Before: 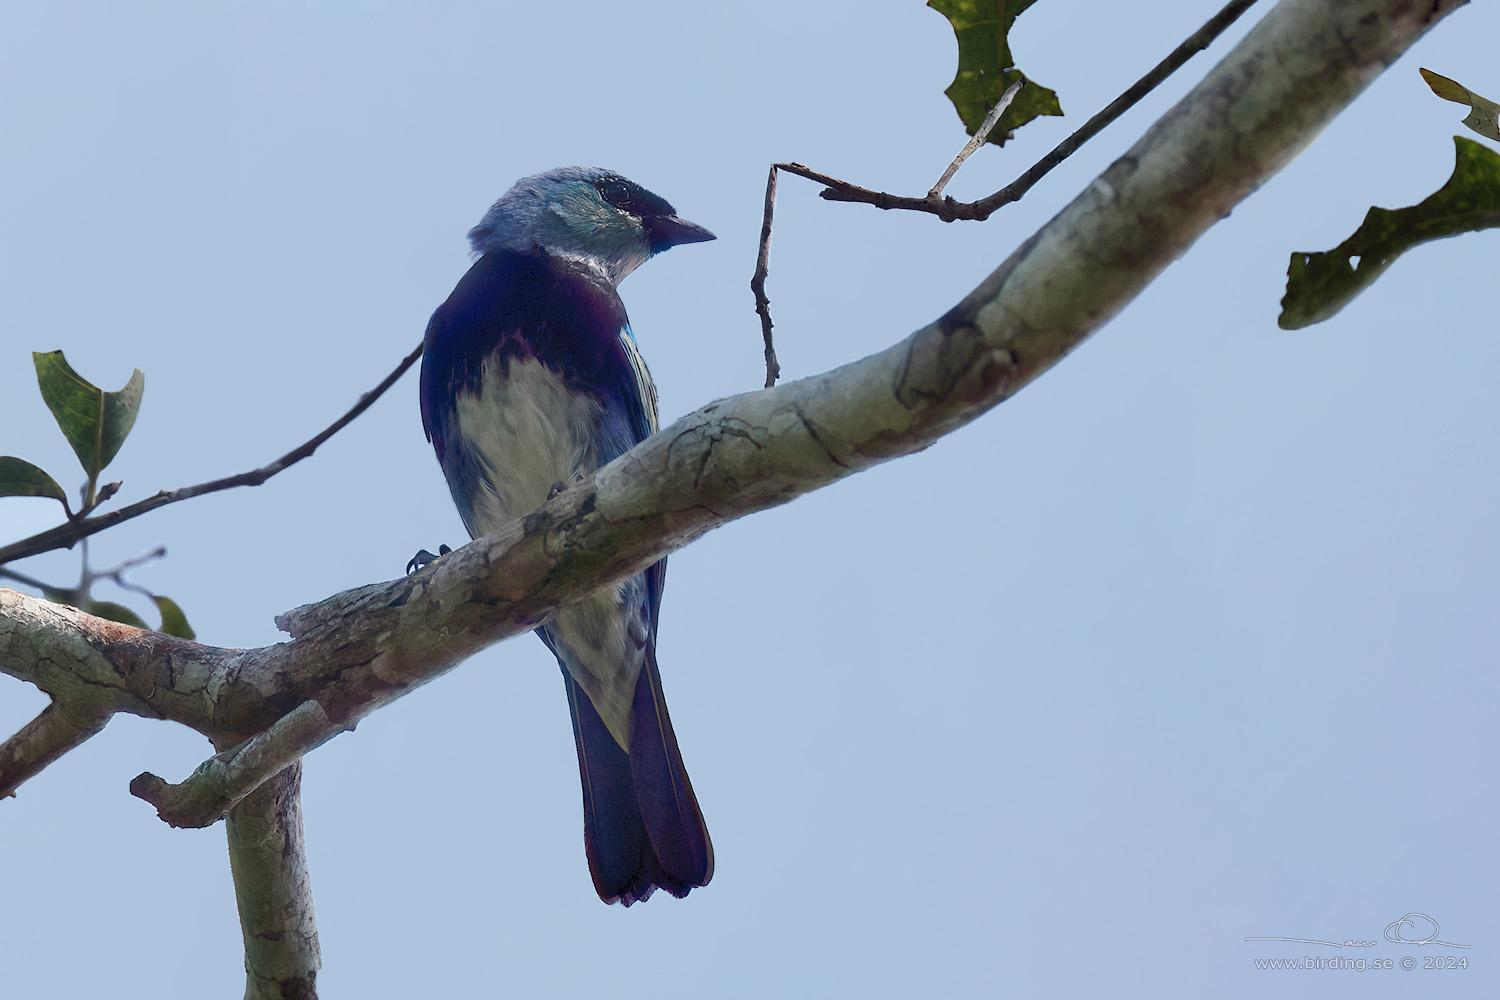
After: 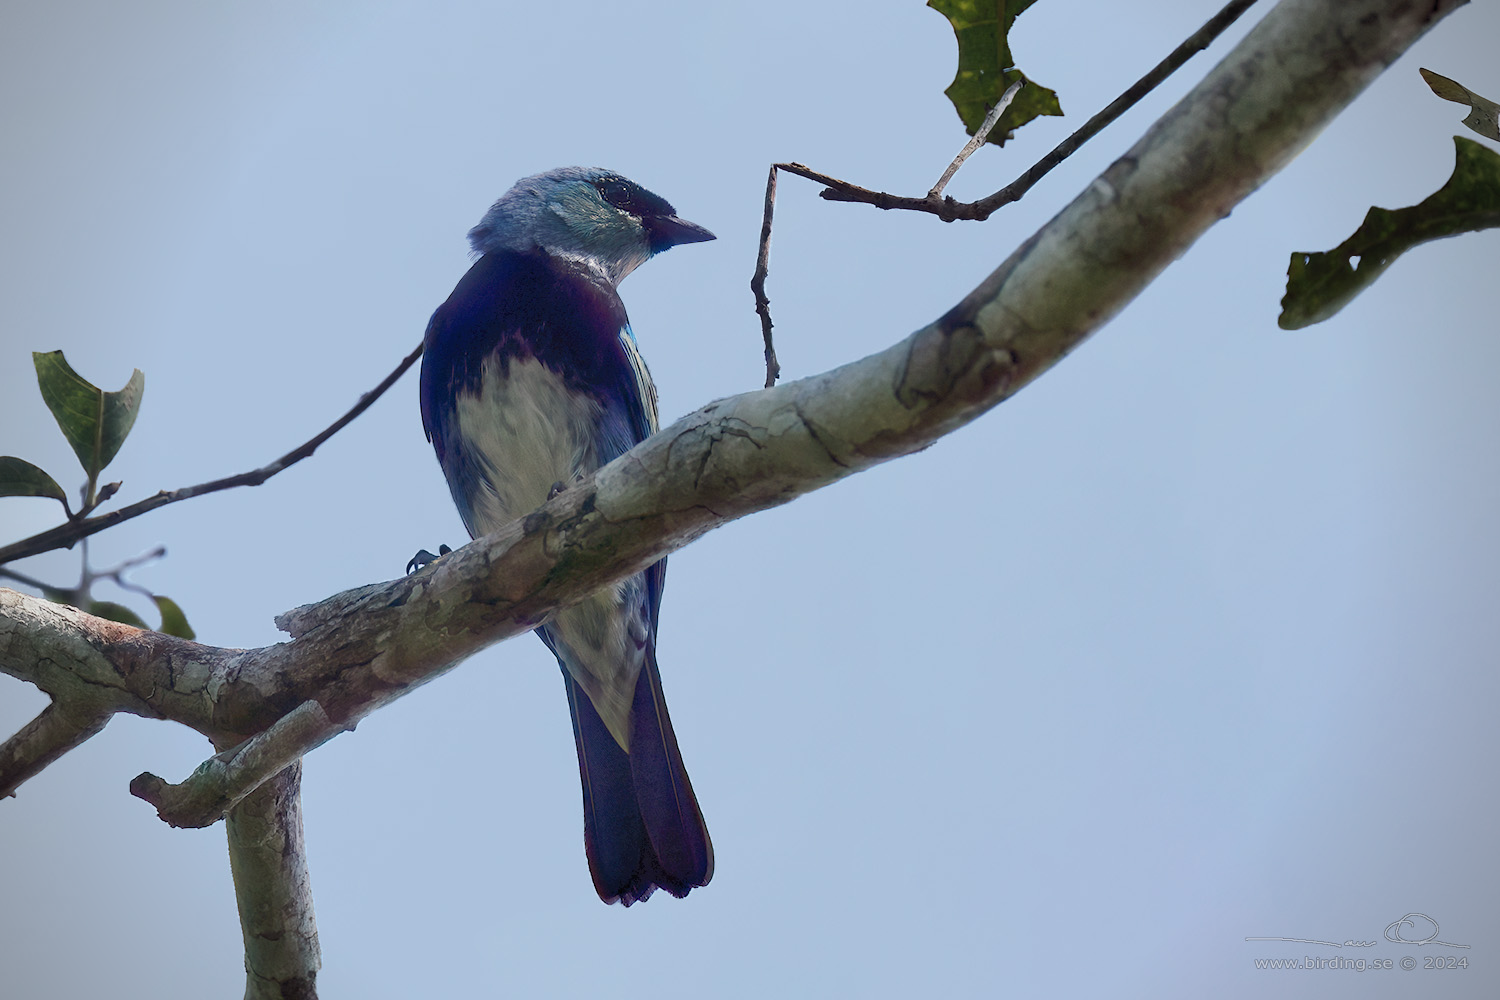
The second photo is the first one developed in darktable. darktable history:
vignetting: brightness -0.538, saturation -0.522
tone equalizer: edges refinement/feathering 500, mask exposure compensation -1.57 EV, preserve details no
